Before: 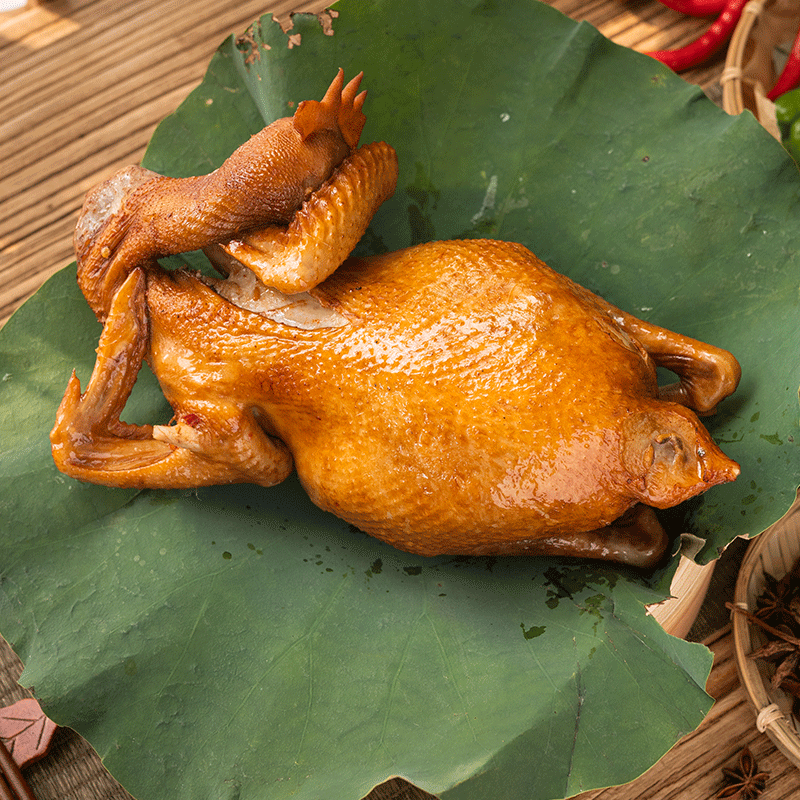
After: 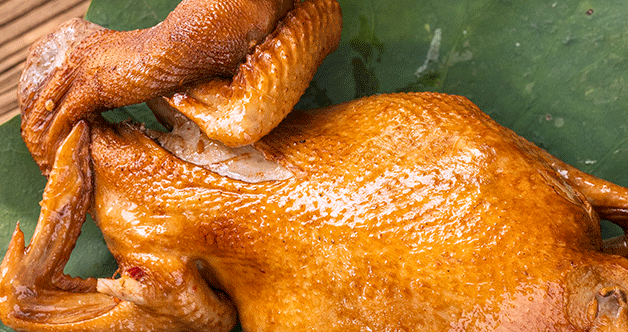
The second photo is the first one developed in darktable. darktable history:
white balance: red 1.004, blue 1.096
crop: left 7.036%, top 18.398%, right 14.379%, bottom 40.043%
local contrast: on, module defaults
